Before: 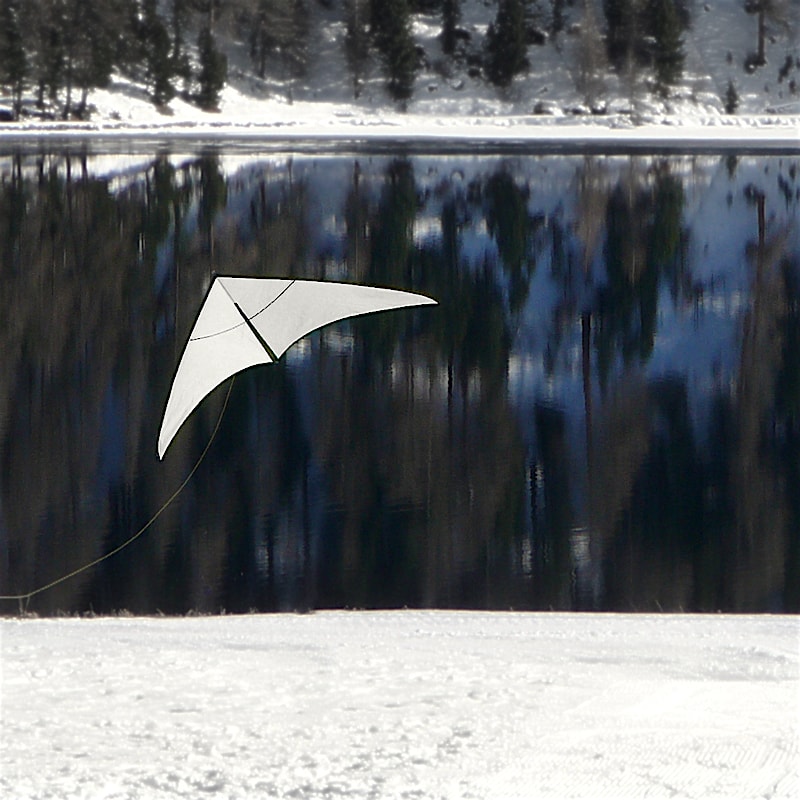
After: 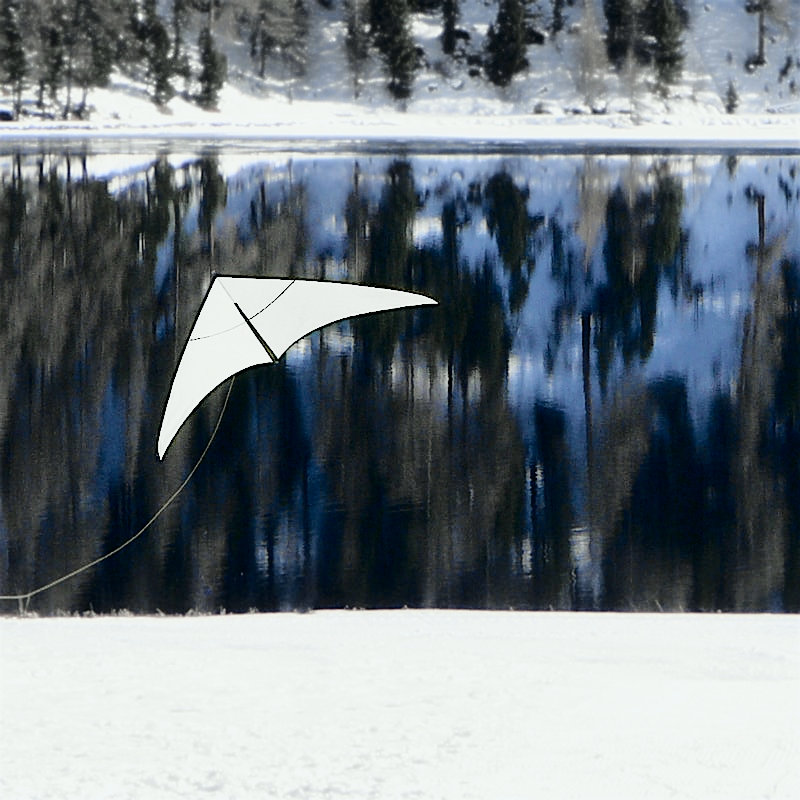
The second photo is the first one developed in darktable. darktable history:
exposure: exposure 1 EV, compensate highlight preservation false
tone curve: curves: ch0 [(0, 0) (0.088, 0.042) (0.208, 0.176) (0.257, 0.267) (0.406, 0.483) (0.489, 0.556) (0.667, 0.73) (0.793, 0.851) (0.994, 0.974)]; ch1 [(0, 0) (0.161, 0.092) (0.35, 0.33) (0.392, 0.392) (0.457, 0.467) (0.505, 0.497) (0.537, 0.518) (0.553, 0.53) (0.58, 0.567) (0.739, 0.697) (1, 1)]; ch2 [(0, 0) (0.346, 0.362) (0.448, 0.419) (0.502, 0.499) (0.533, 0.517) (0.556, 0.533) (0.629, 0.619) (0.717, 0.678) (1, 1)], color space Lab, independent channels, preserve colors none
filmic rgb: hardness 4.17
